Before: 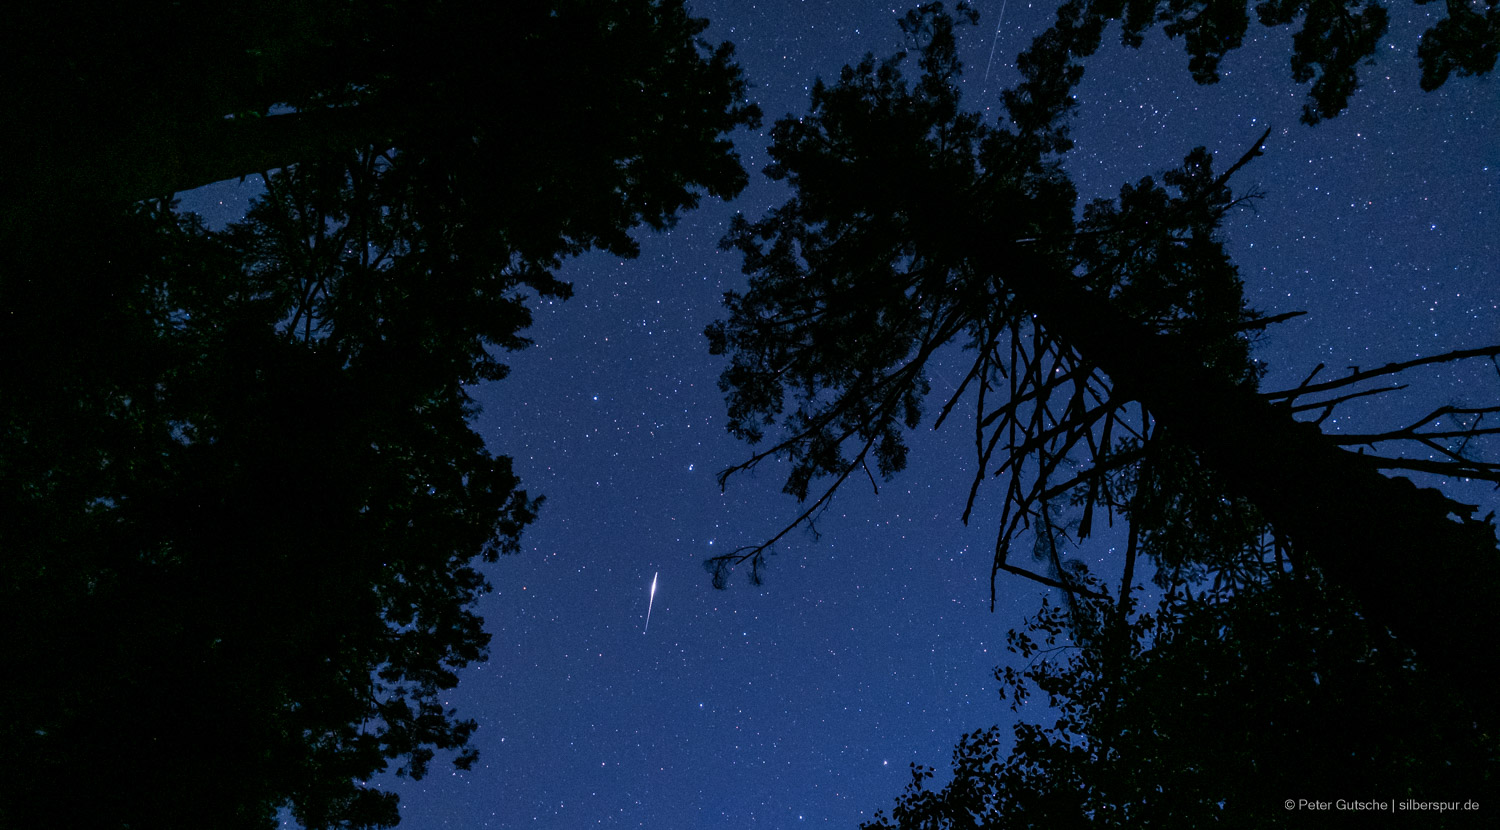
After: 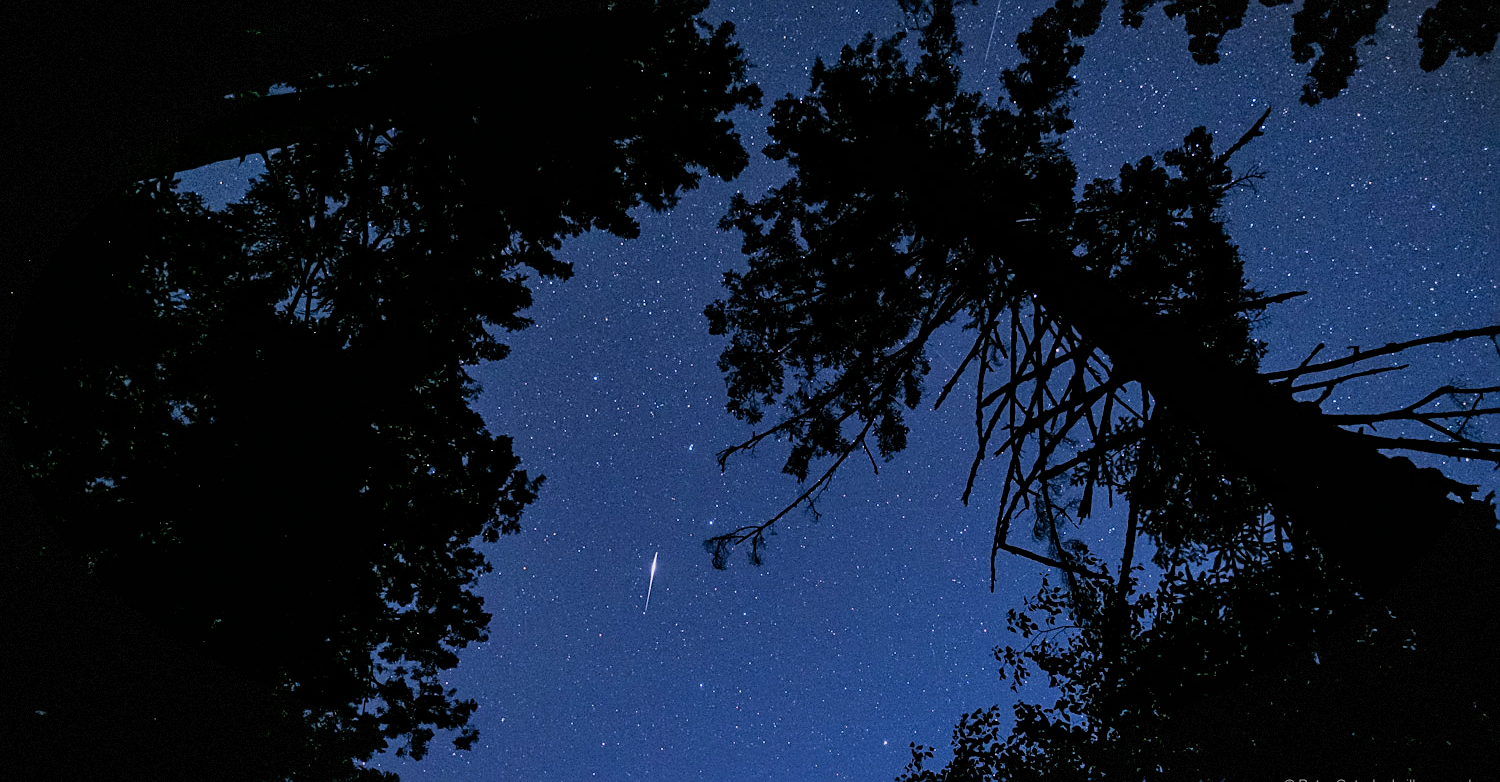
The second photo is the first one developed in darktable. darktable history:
local contrast: mode bilateral grid, contrast 10, coarseness 24, detail 115%, midtone range 0.2
crop and rotate: top 2.521%, bottom 3.256%
vignetting: fall-off start 99.25%, fall-off radius 65.22%, automatic ratio true, dithering 8-bit output
shadows and highlights: shadows 25.85, highlights -24.36
exposure: exposure 0.408 EV, compensate exposure bias true, compensate highlight preservation false
sharpen: amount 0.596
filmic rgb: black relative exposure -7.65 EV, white relative exposure 4.56 EV, hardness 3.61
